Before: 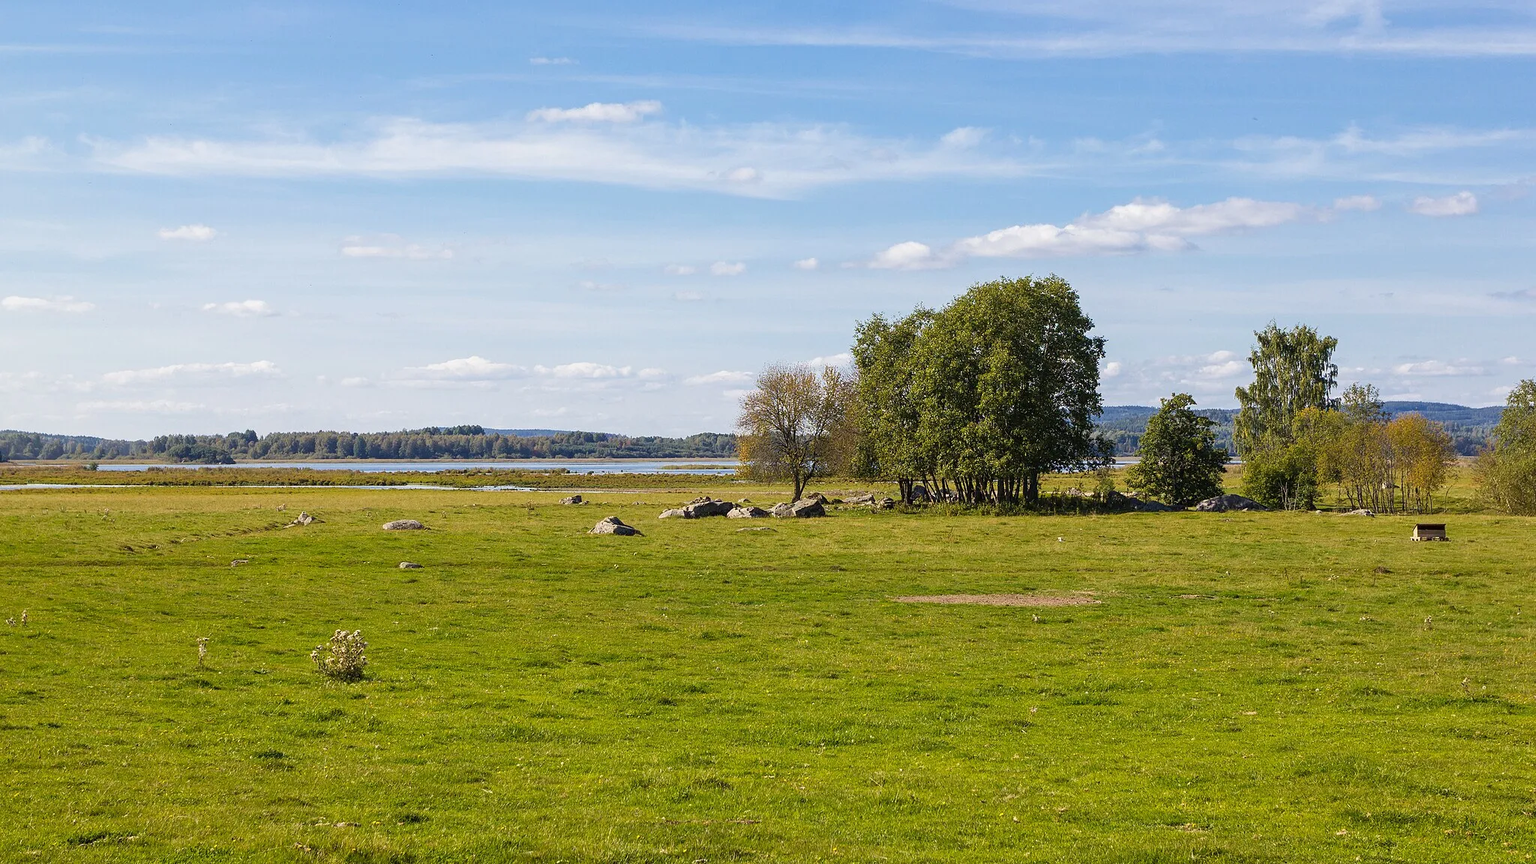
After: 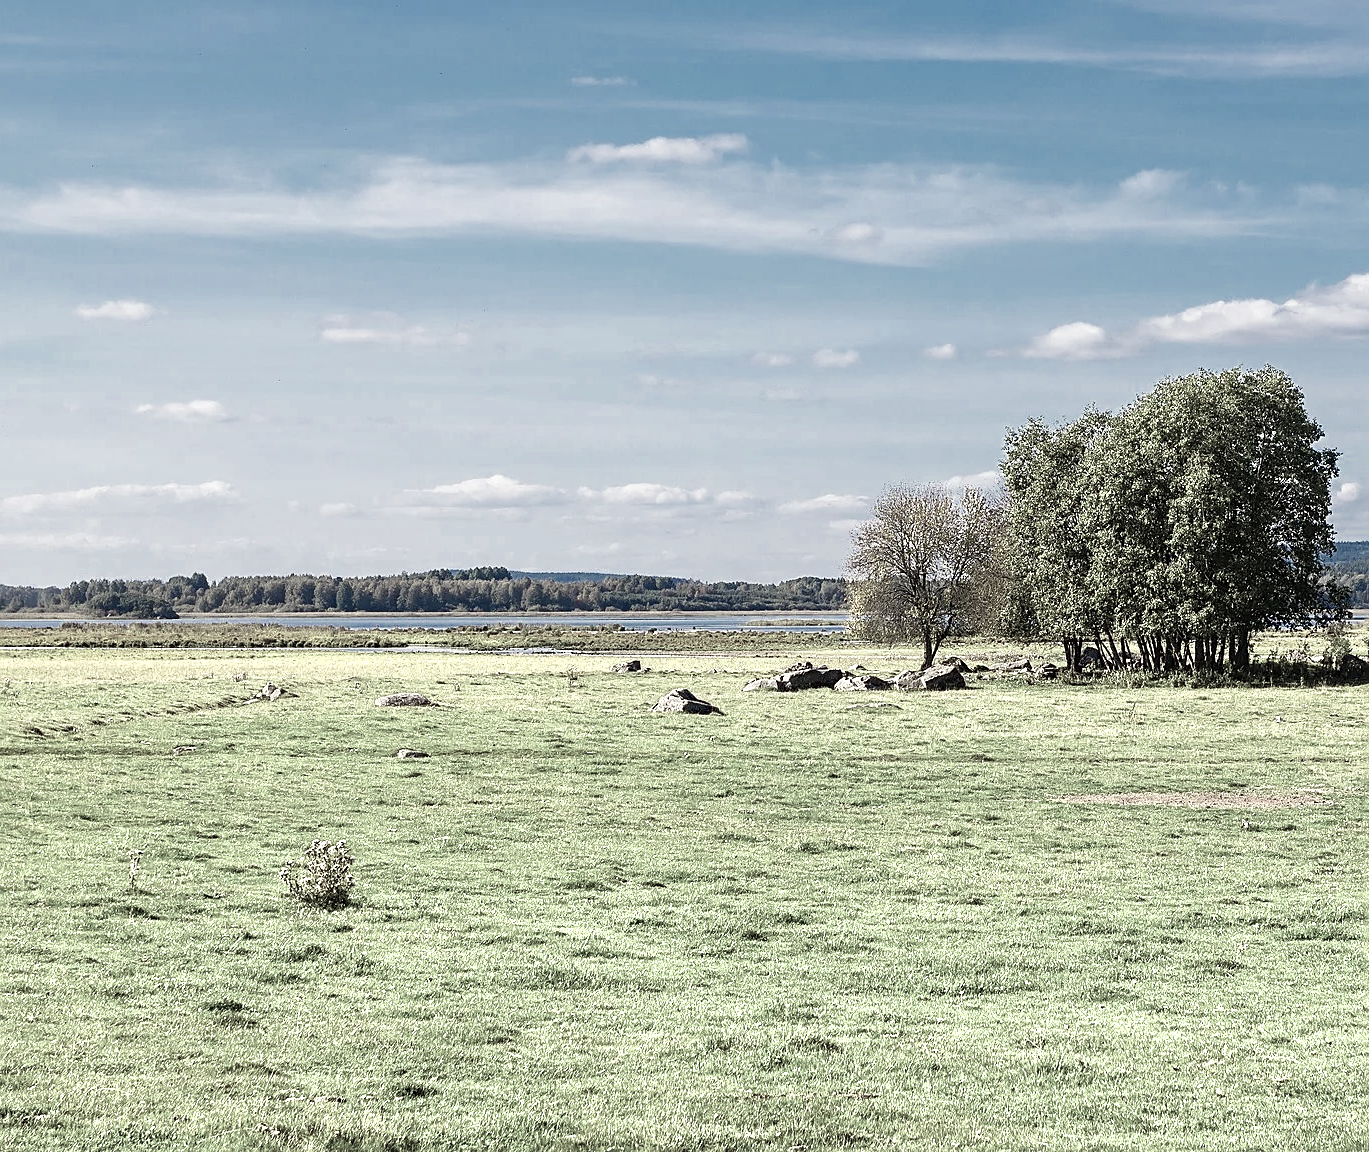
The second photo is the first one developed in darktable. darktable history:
sharpen: on, module defaults
crop and rotate: left 6.592%, right 26.517%
contrast brightness saturation: contrast 0.103, brightness 0.013, saturation 0.025
color zones: curves: ch0 [(0.25, 0.667) (0.758, 0.368)]; ch1 [(0.215, 0.245) (0.761, 0.373)]; ch2 [(0.247, 0.554) (0.761, 0.436)], mix 24.2%
